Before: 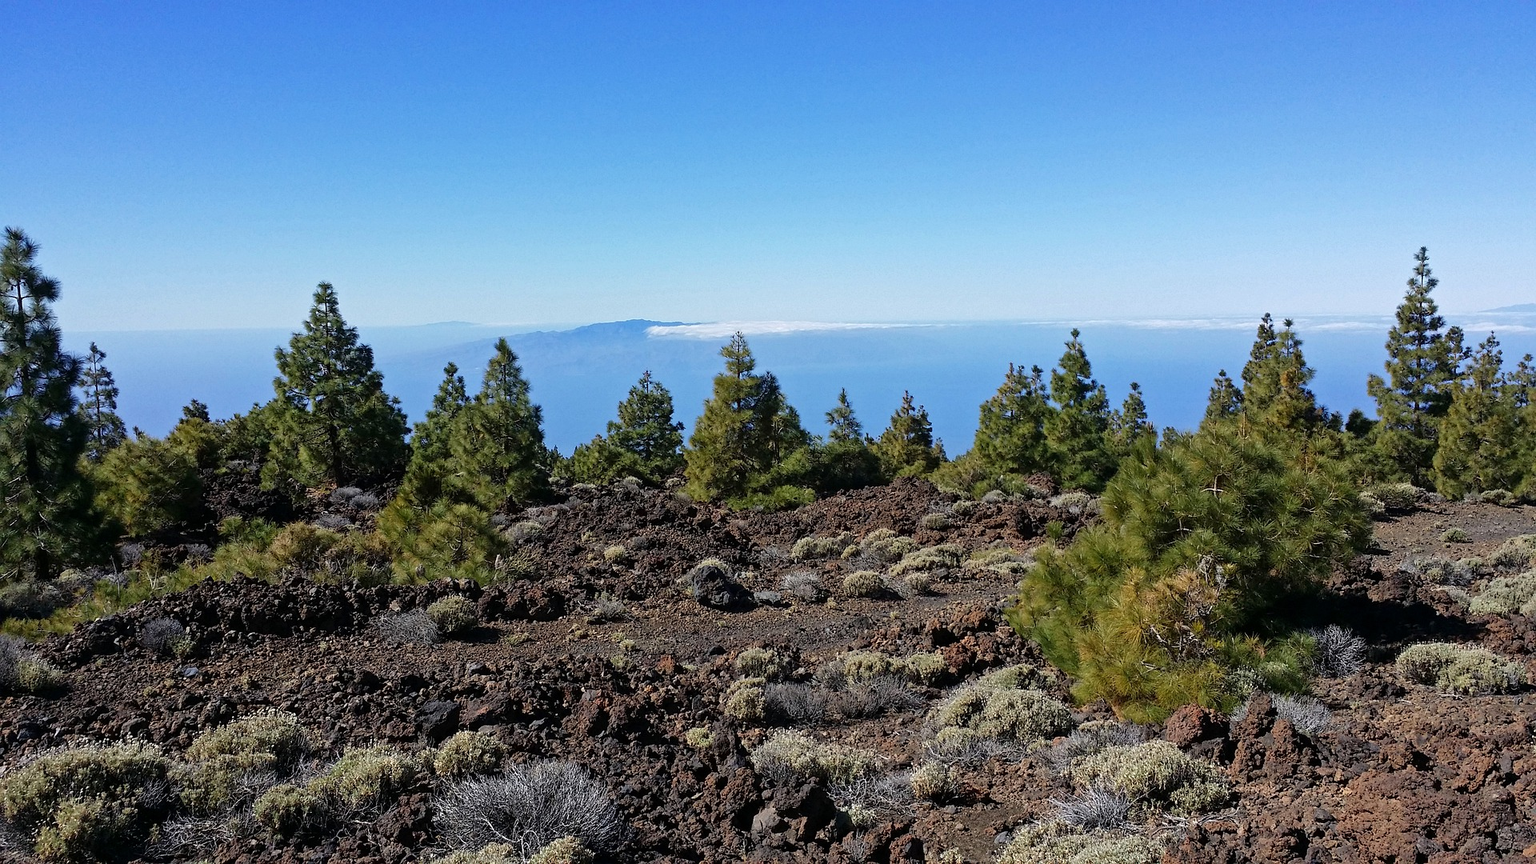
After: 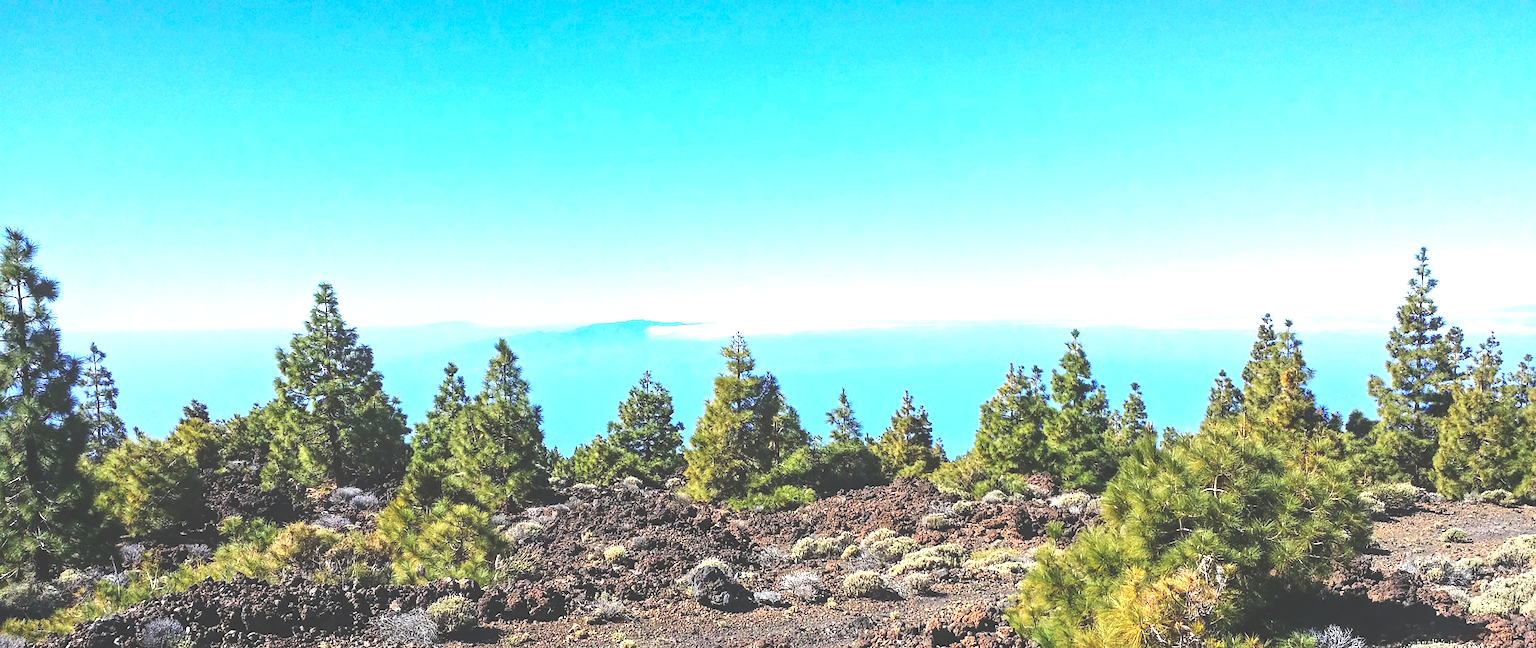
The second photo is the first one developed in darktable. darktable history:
exposure: black level correction -0.024, exposure 1.397 EV, compensate highlight preservation false
contrast brightness saturation: contrast 0.164, saturation 0.31
crop: bottom 24.981%
local contrast: on, module defaults
